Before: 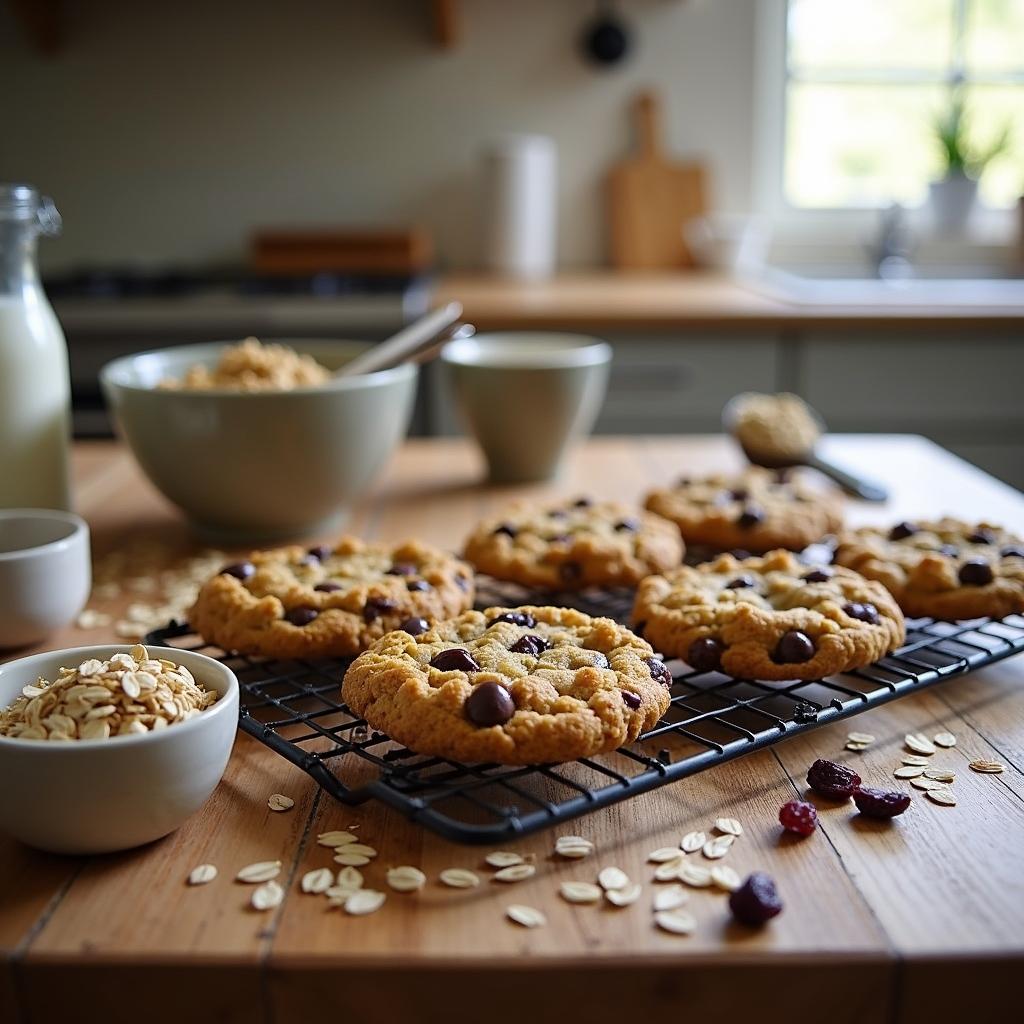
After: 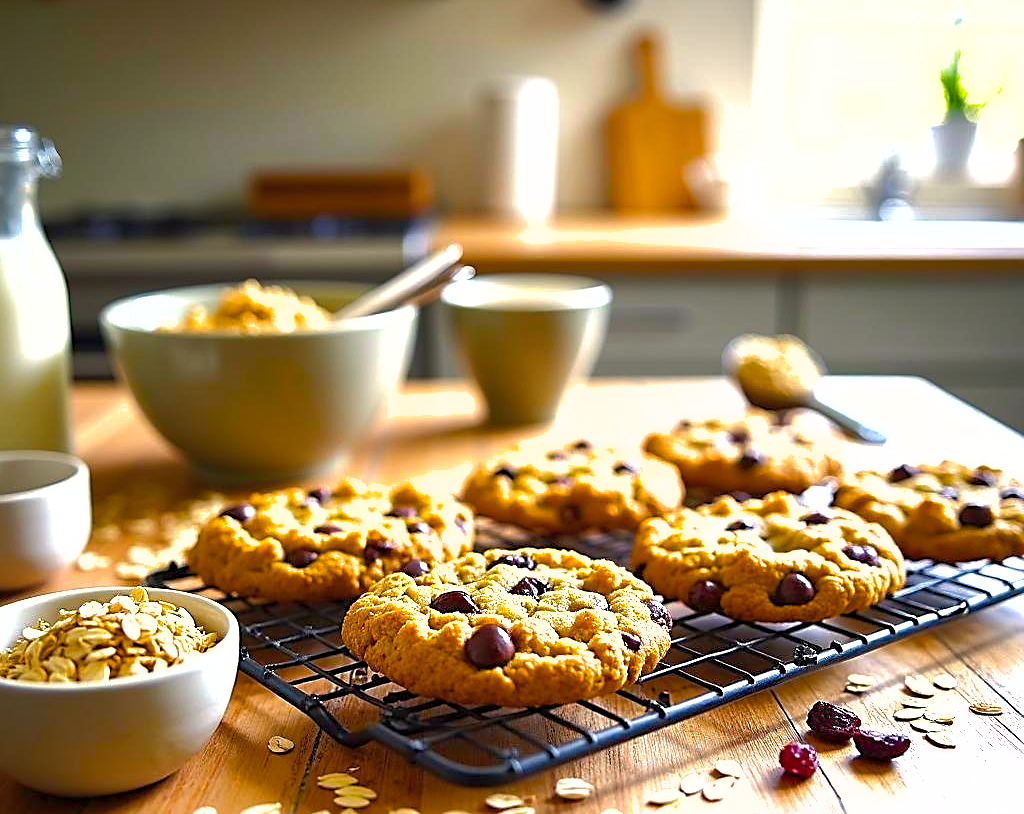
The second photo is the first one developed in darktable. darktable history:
shadows and highlights: on, module defaults
crop and rotate: top 5.666%, bottom 14.782%
sharpen: on, module defaults
contrast brightness saturation: saturation -0.049
color balance rgb: highlights gain › chroma 3.053%, highlights gain › hue 72.68°, perceptual saturation grading › global saturation 20%, perceptual saturation grading › highlights -25.033%, perceptual saturation grading › shadows 49.362%, perceptual brilliance grading › global brilliance 30.617%, perceptual brilliance grading › highlights 12.675%, perceptual brilliance grading › mid-tones 23.17%, global vibrance 20%
